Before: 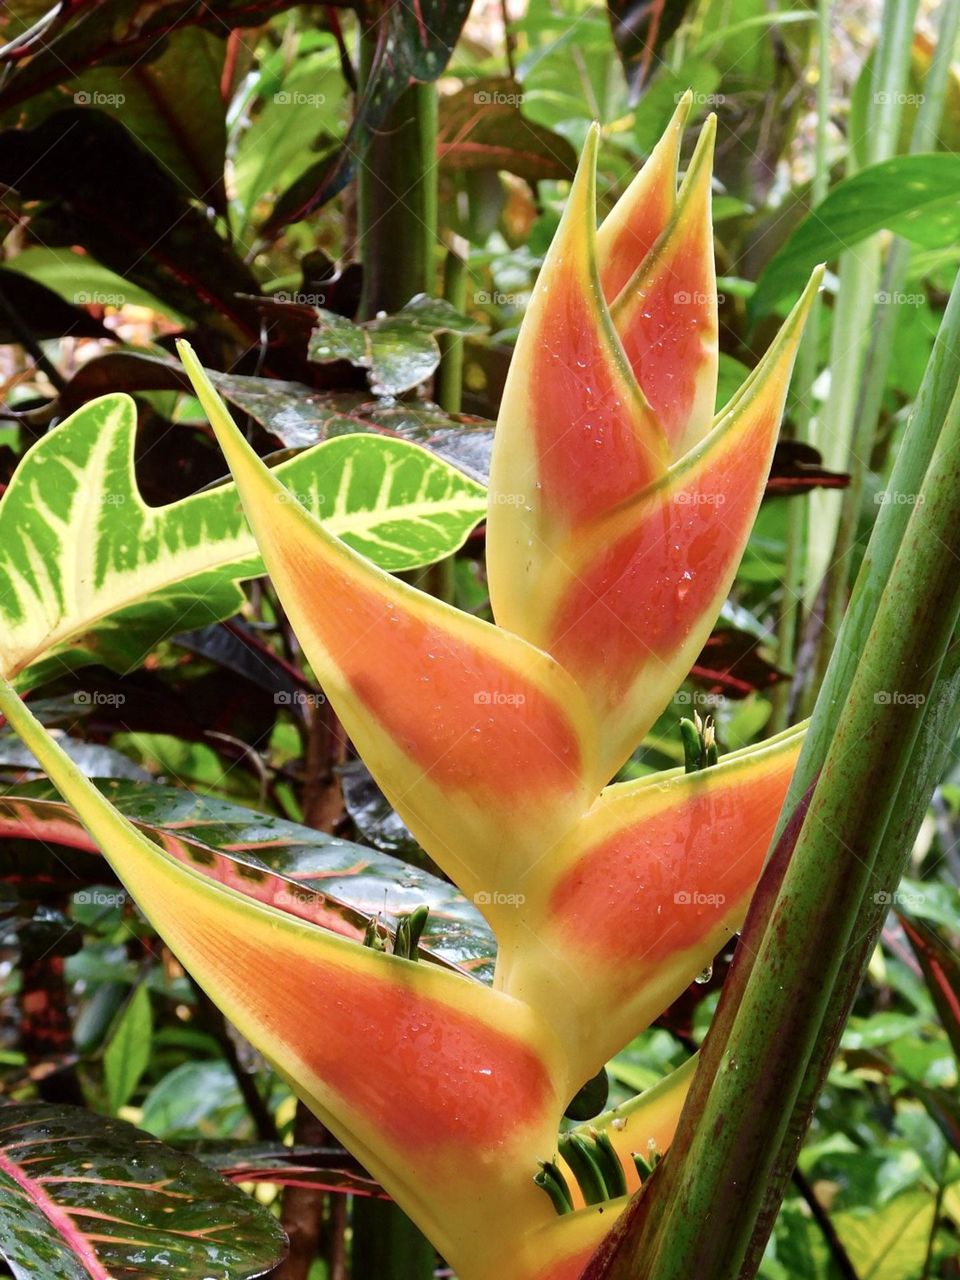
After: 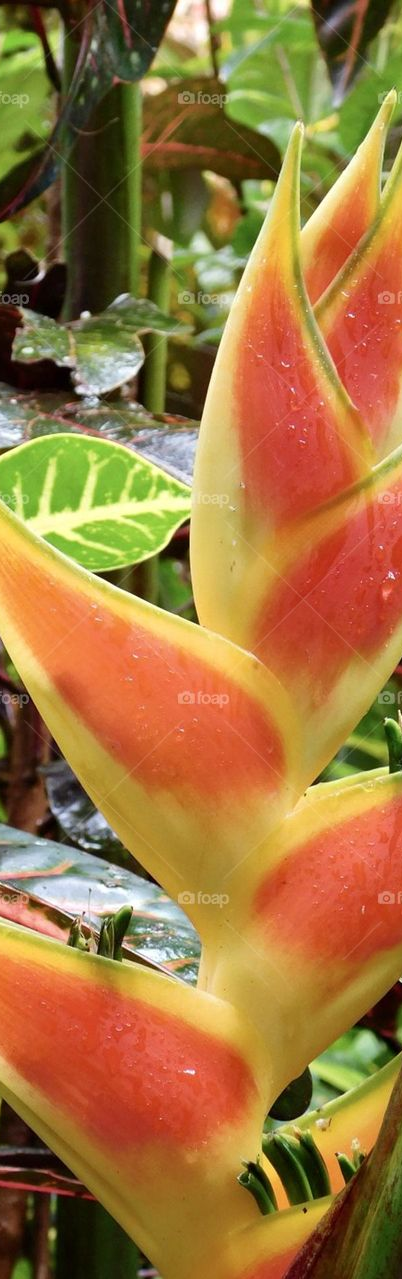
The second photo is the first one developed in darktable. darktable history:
crop: left 30.848%, right 27.211%
